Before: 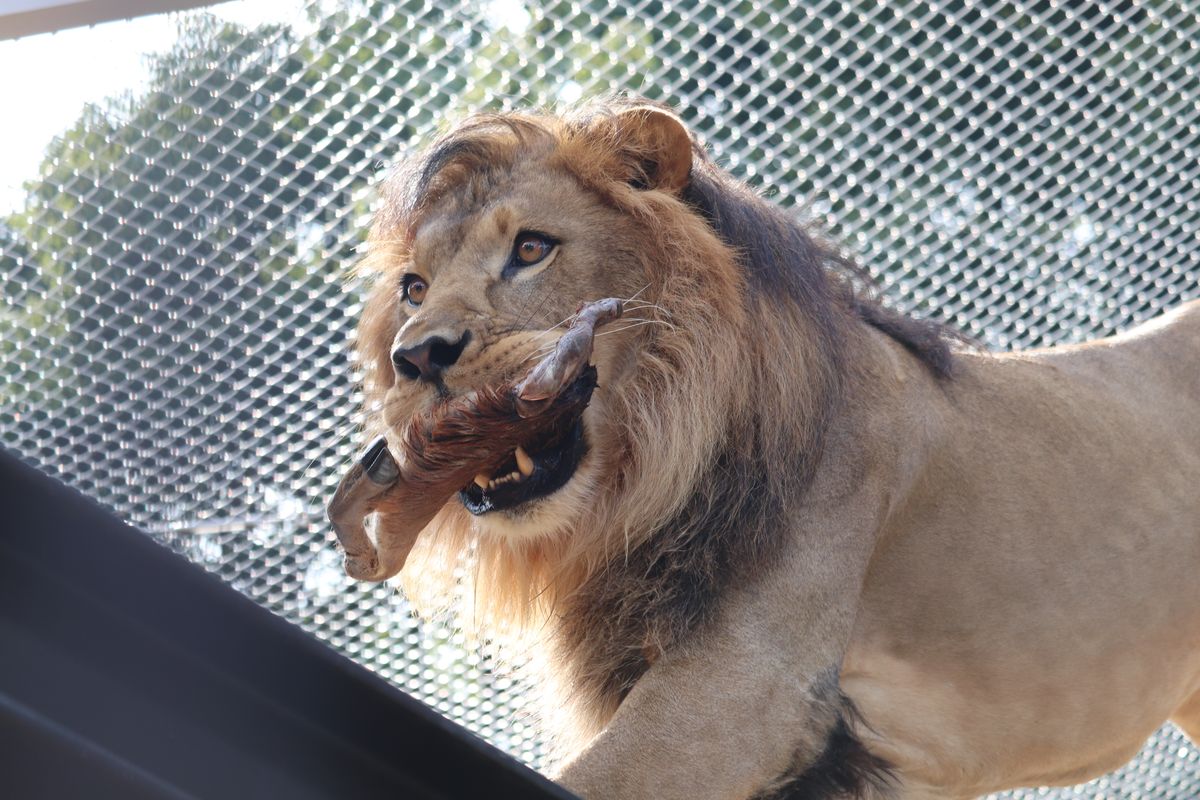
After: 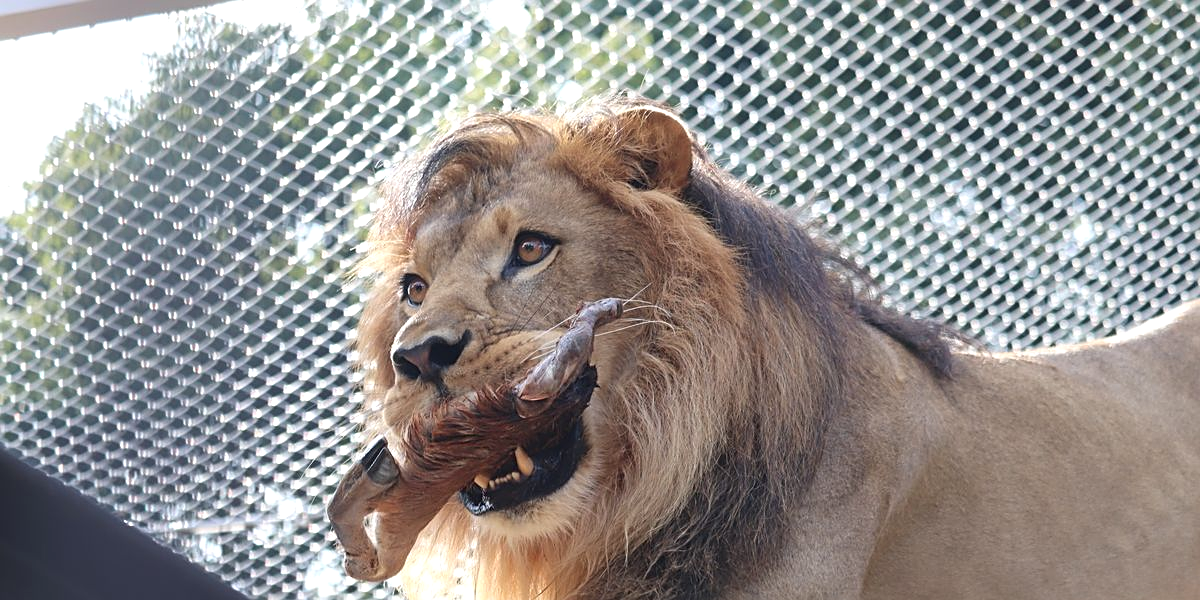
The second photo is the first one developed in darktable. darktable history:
sharpen: on, module defaults
exposure: exposure 0.2 EV, compensate highlight preservation false
crop: bottom 24.967%
